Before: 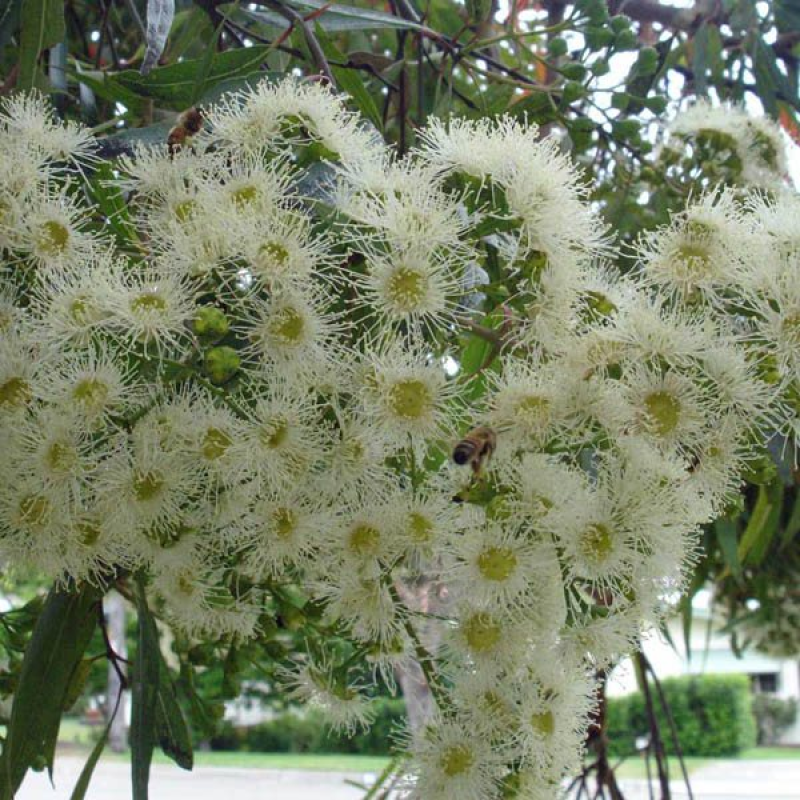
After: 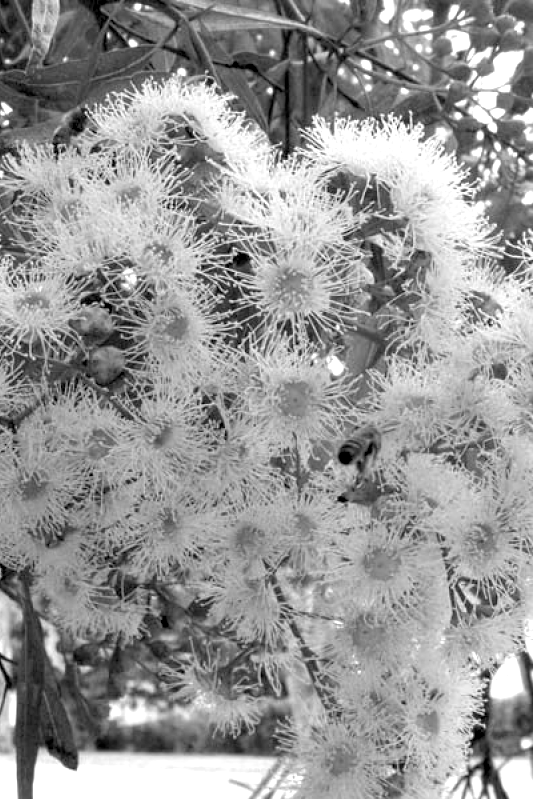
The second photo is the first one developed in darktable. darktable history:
monochrome: on, module defaults
crop and rotate: left 14.385%, right 18.948%
exposure: black level correction 0.012, exposure 0.7 EV, compensate exposure bias true, compensate highlight preservation false
